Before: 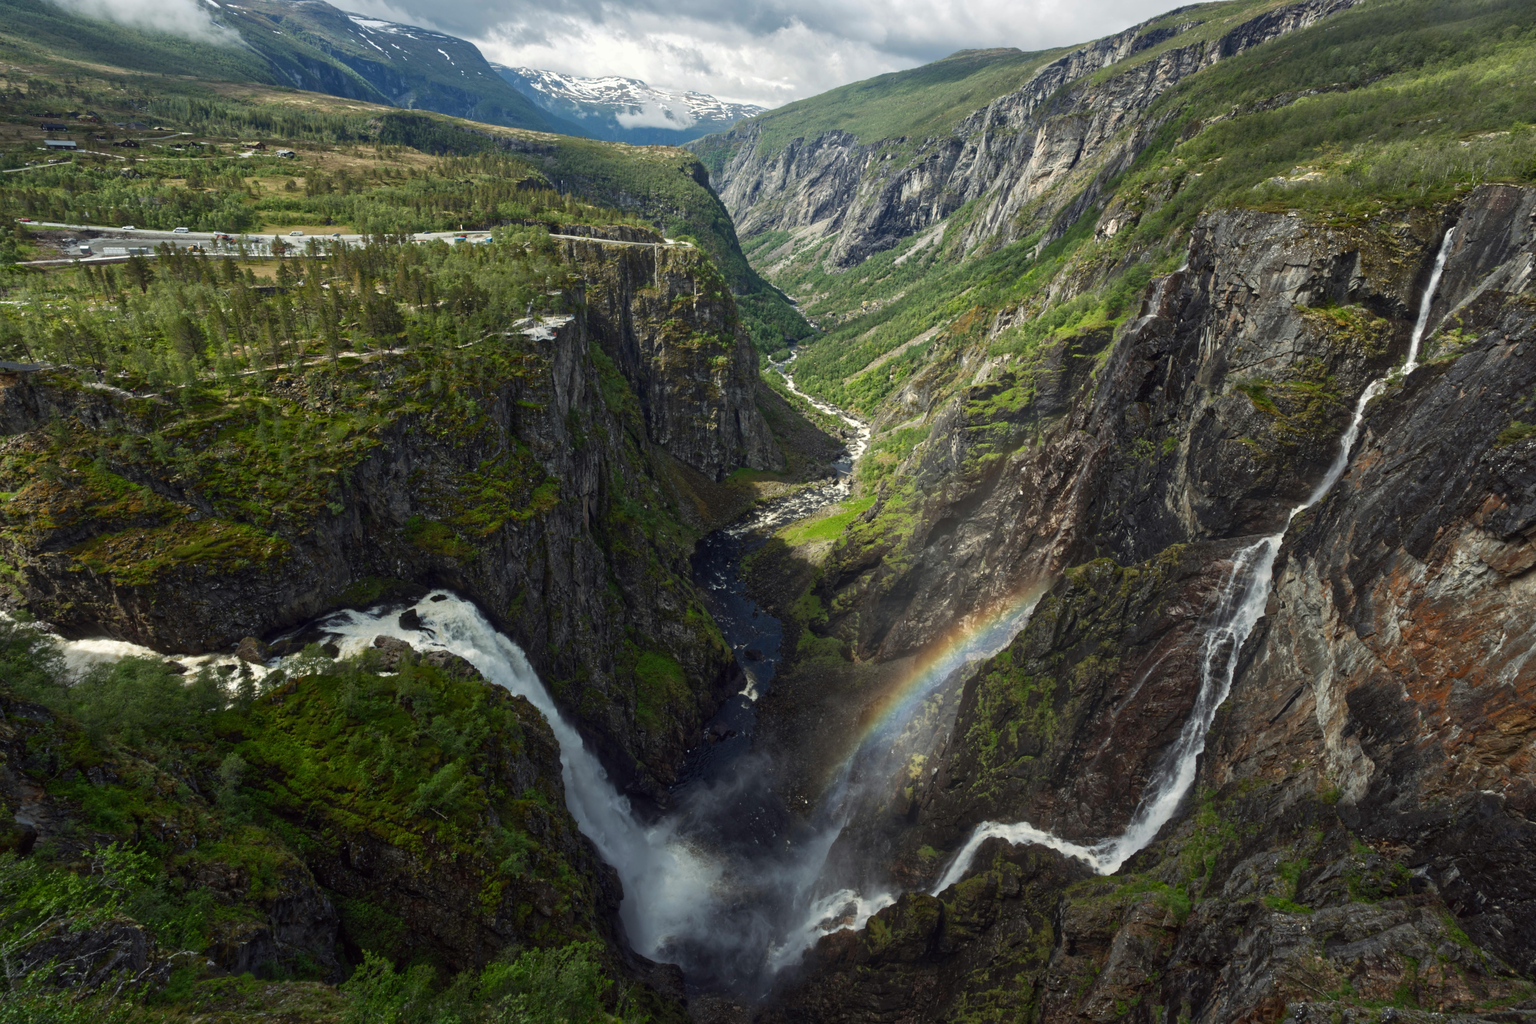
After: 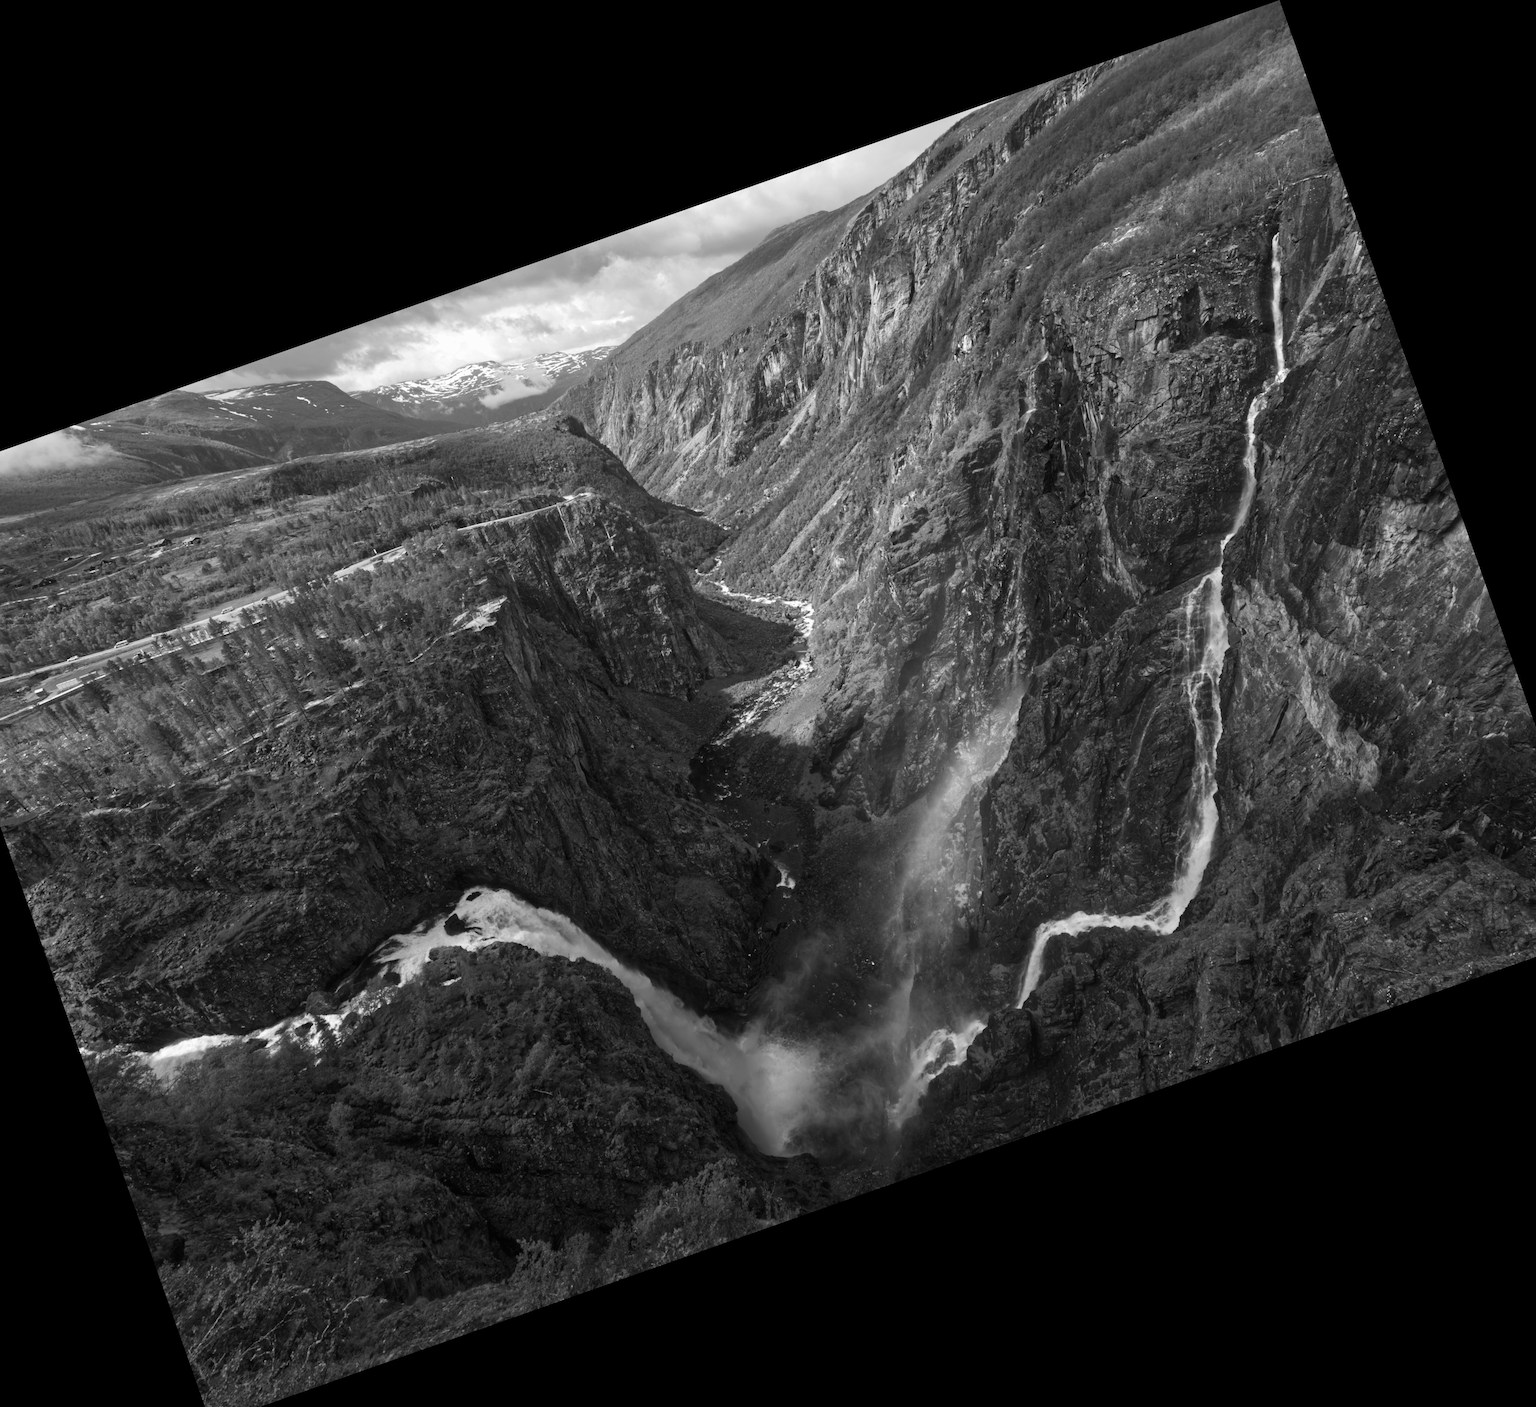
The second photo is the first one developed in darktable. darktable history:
color balance: output saturation 110%
monochrome: on, module defaults
crop and rotate: angle 19.43°, left 6.812%, right 4.125%, bottom 1.087%
